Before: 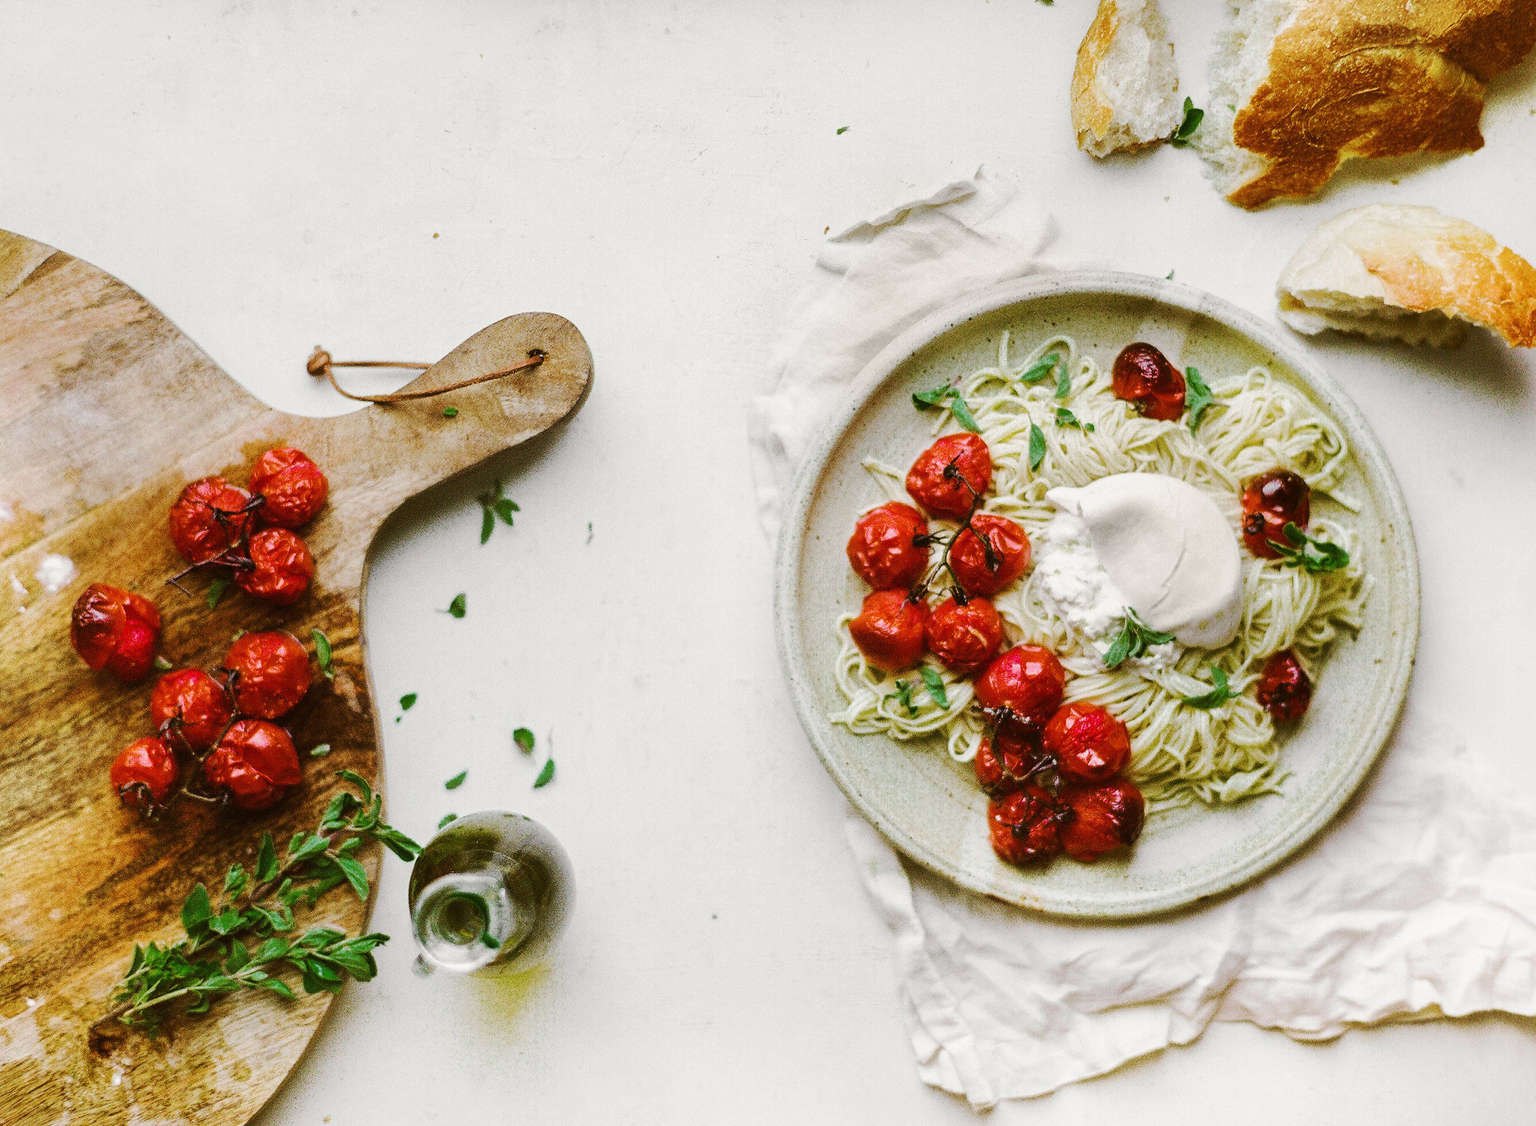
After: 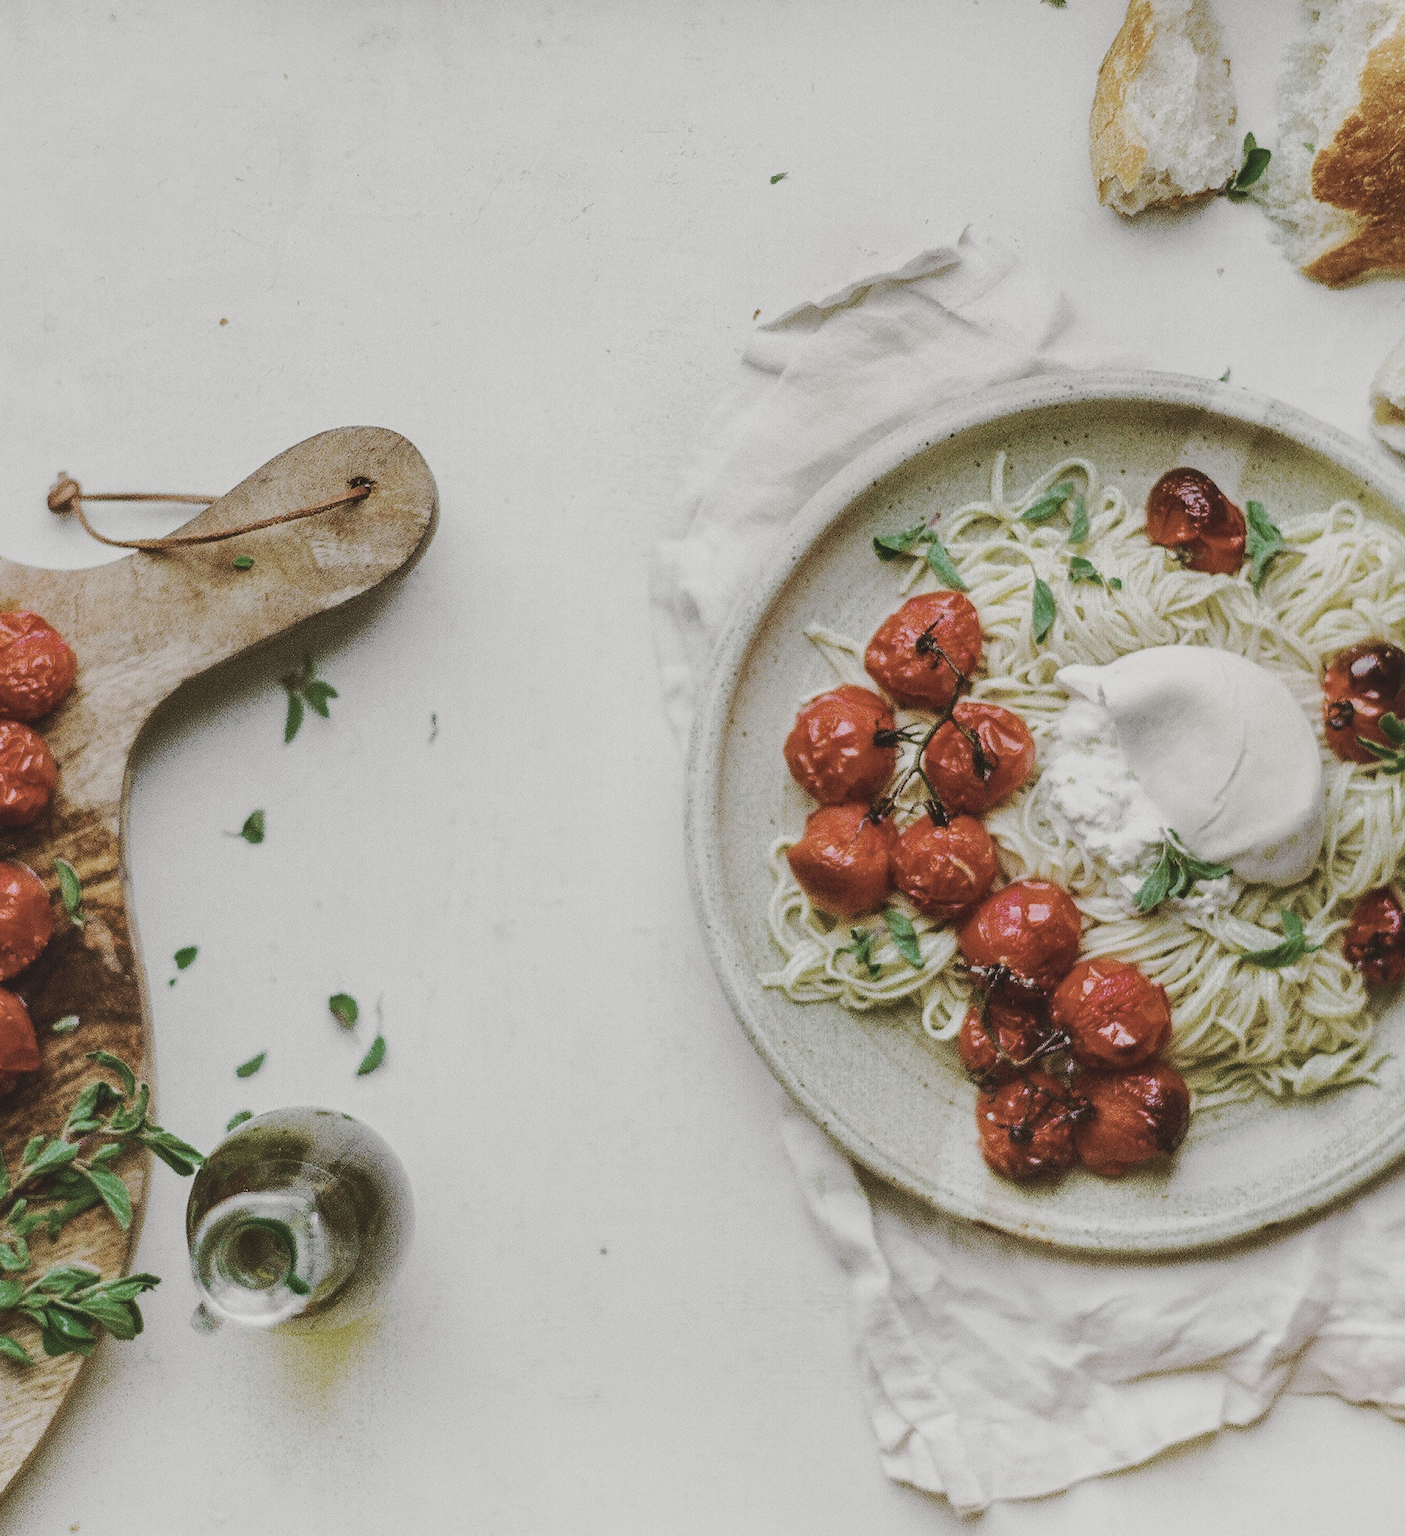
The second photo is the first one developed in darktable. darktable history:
local contrast: on, module defaults
crop and rotate: left 17.734%, right 15.209%
contrast brightness saturation: contrast -0.266, saturation -0.431
